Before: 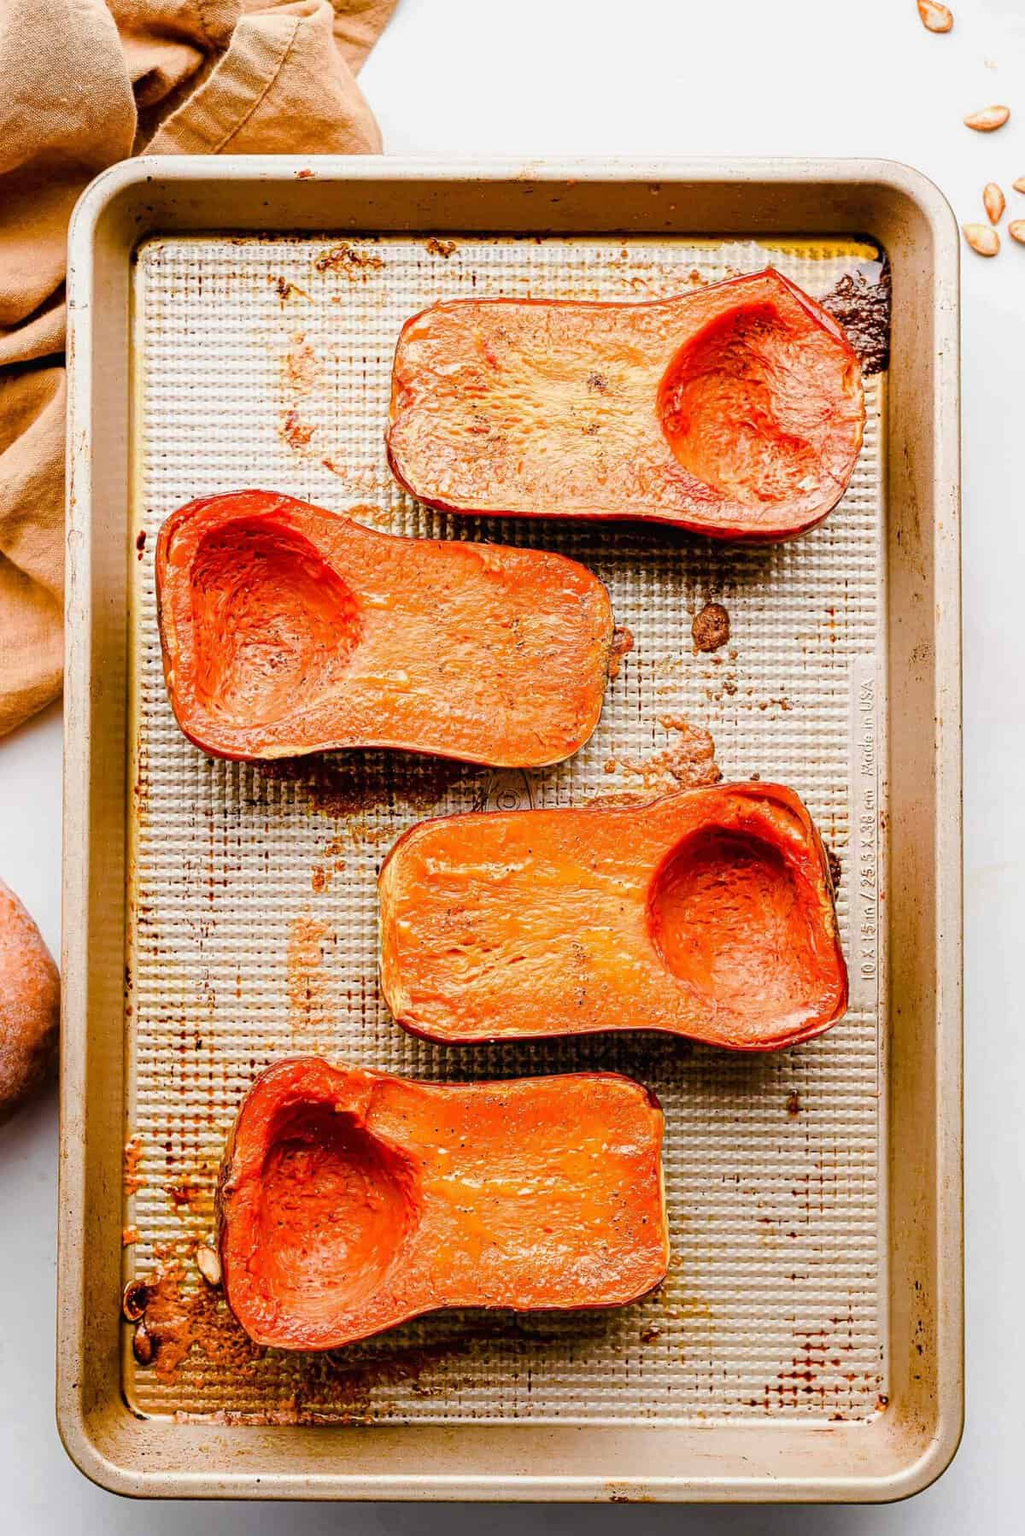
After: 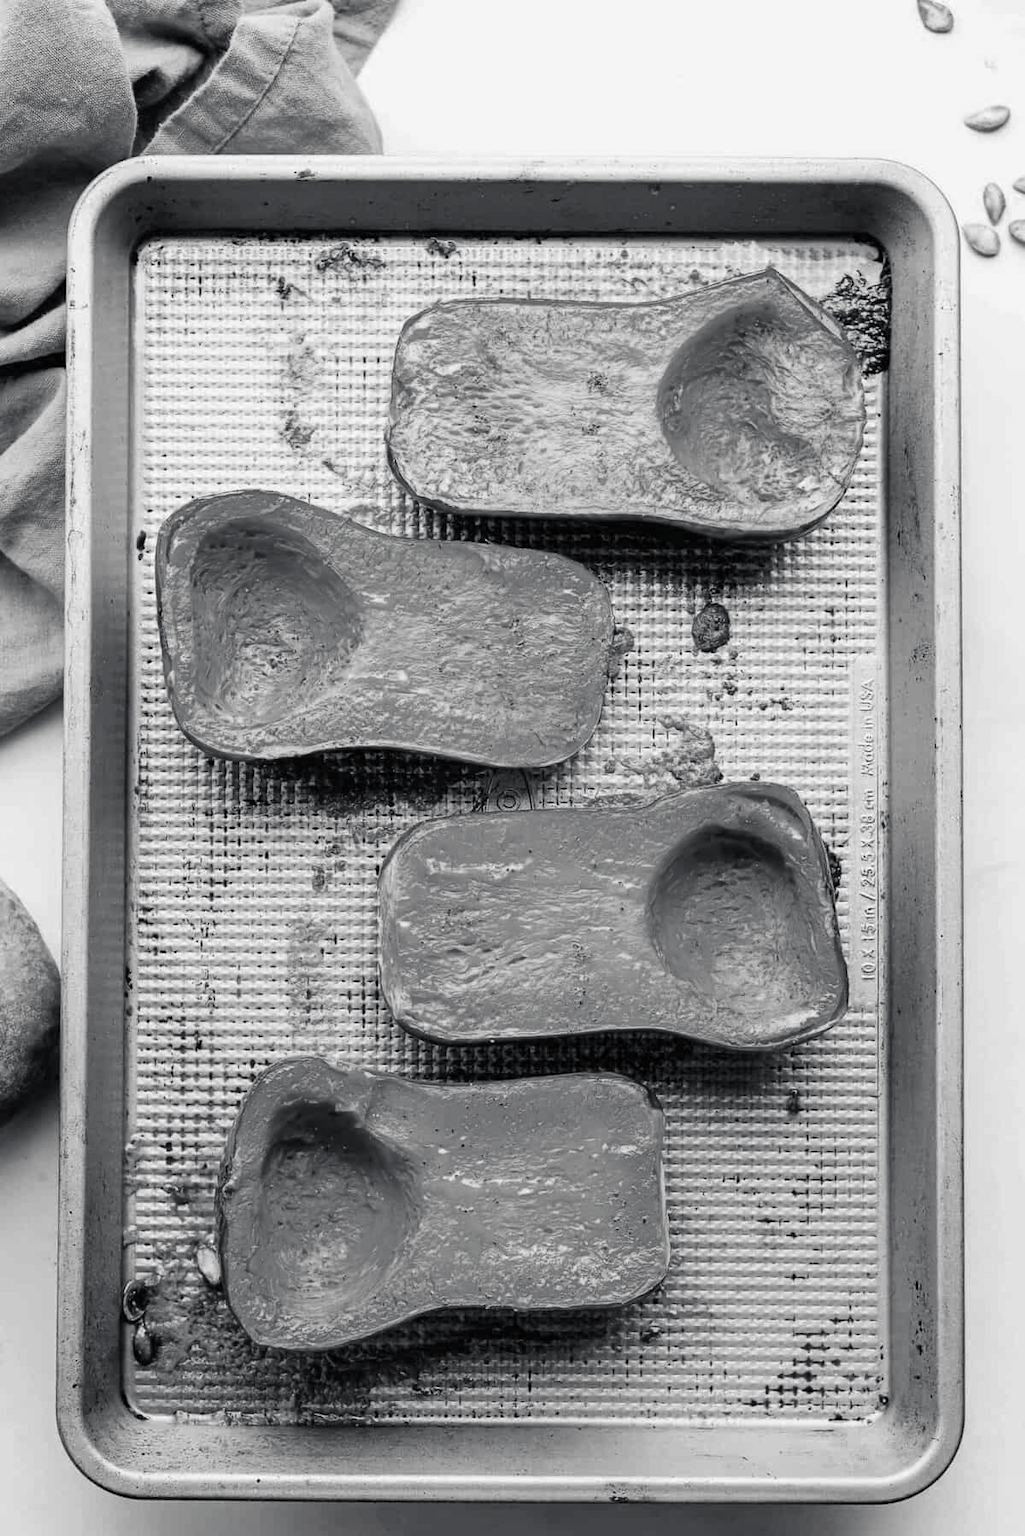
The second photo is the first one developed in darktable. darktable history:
color balance rgb: shadows lift › chroma 1.85%, shadows lift › hue 263.77°, linear chroma grading › shadows 9.624%, linear chroma grading › highlights 9.586%, linear chroma grading › global chroma 14.406%, linear chroma grading › mid-tones 14.692%, perceptual saturation grading › global saturation 24.916%, global vibrance 20%
color calibration: output gray [0.23, 0.37, 0.4, 0], illuminant as shot in camera, x 0.37, y 0.382, temperature 4320.61 K
